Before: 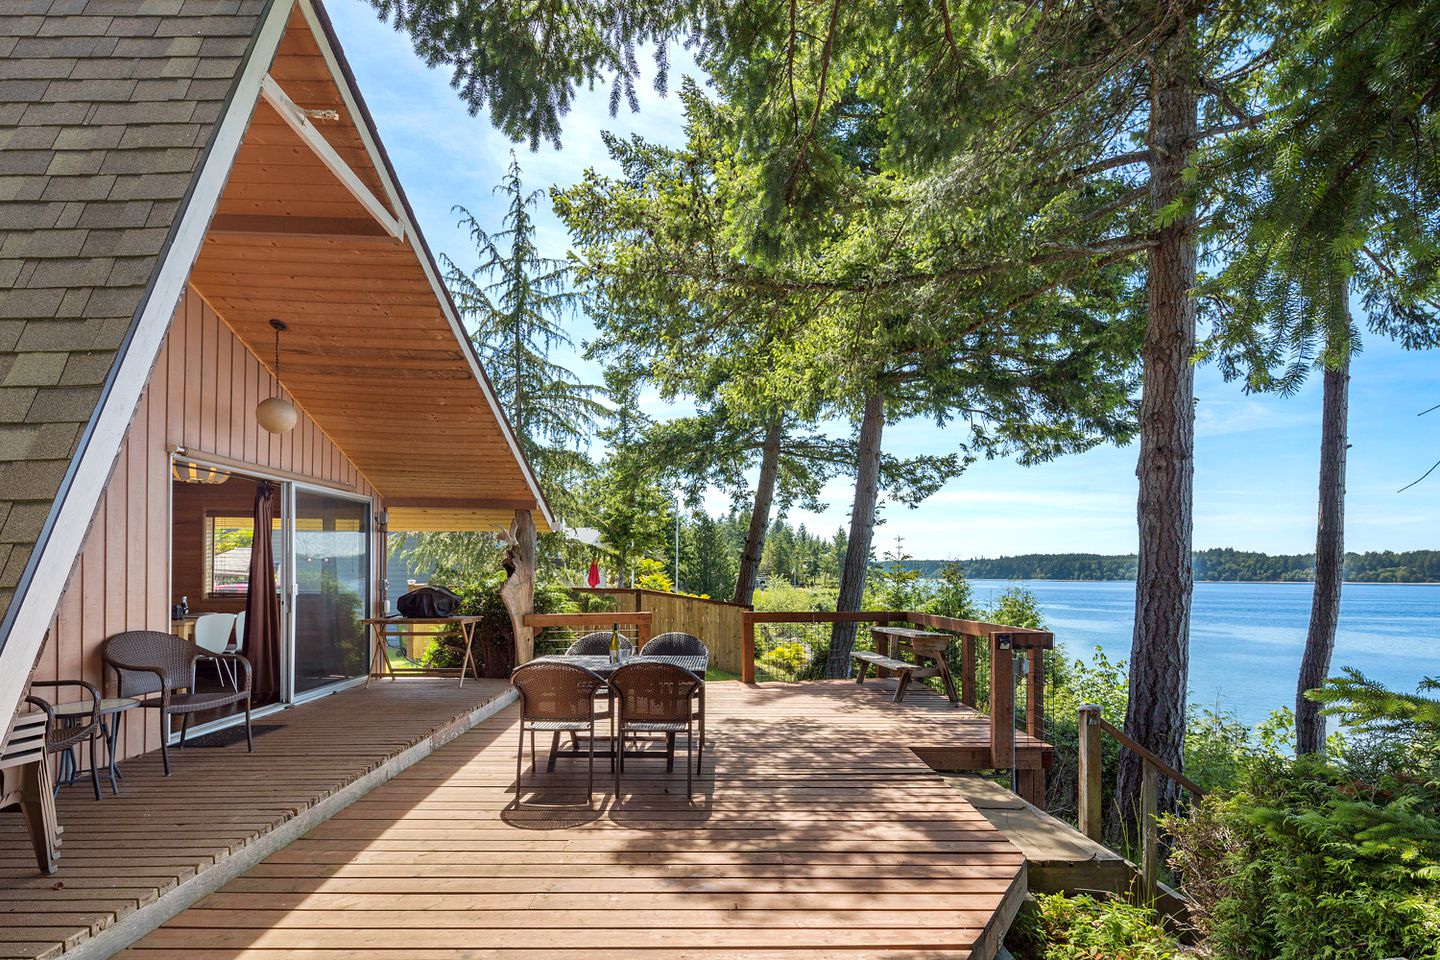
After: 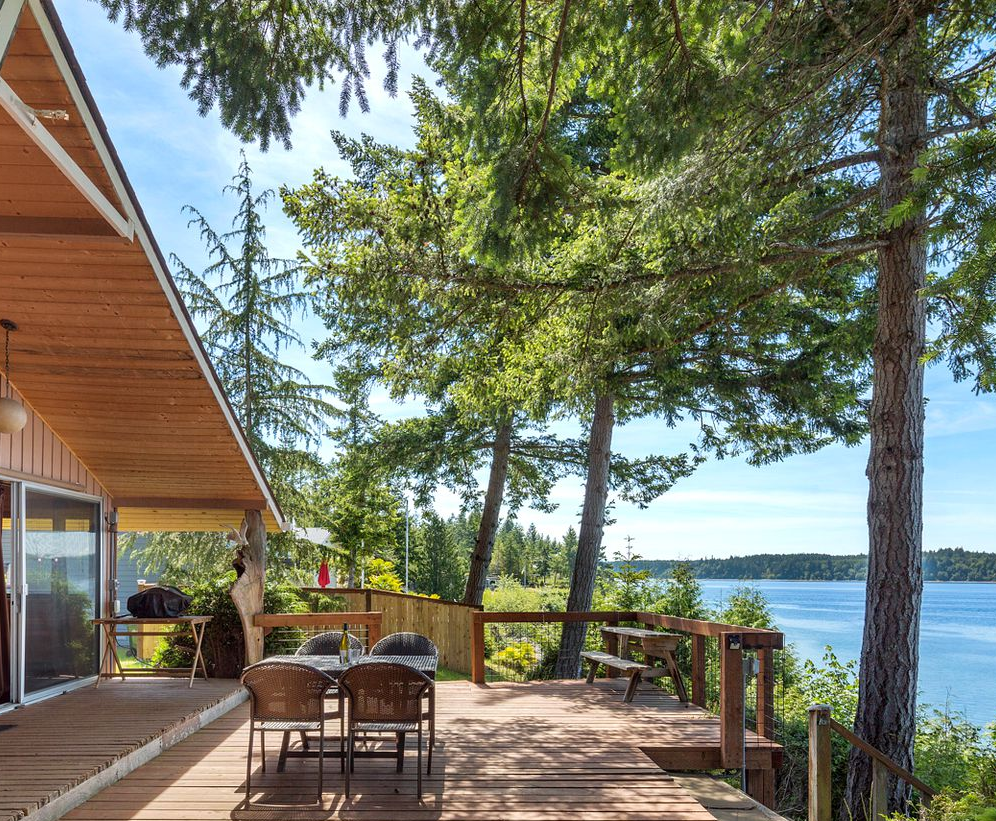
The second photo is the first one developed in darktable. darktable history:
crop: left 18.768%, right 12.059%, bottom 14.404%
